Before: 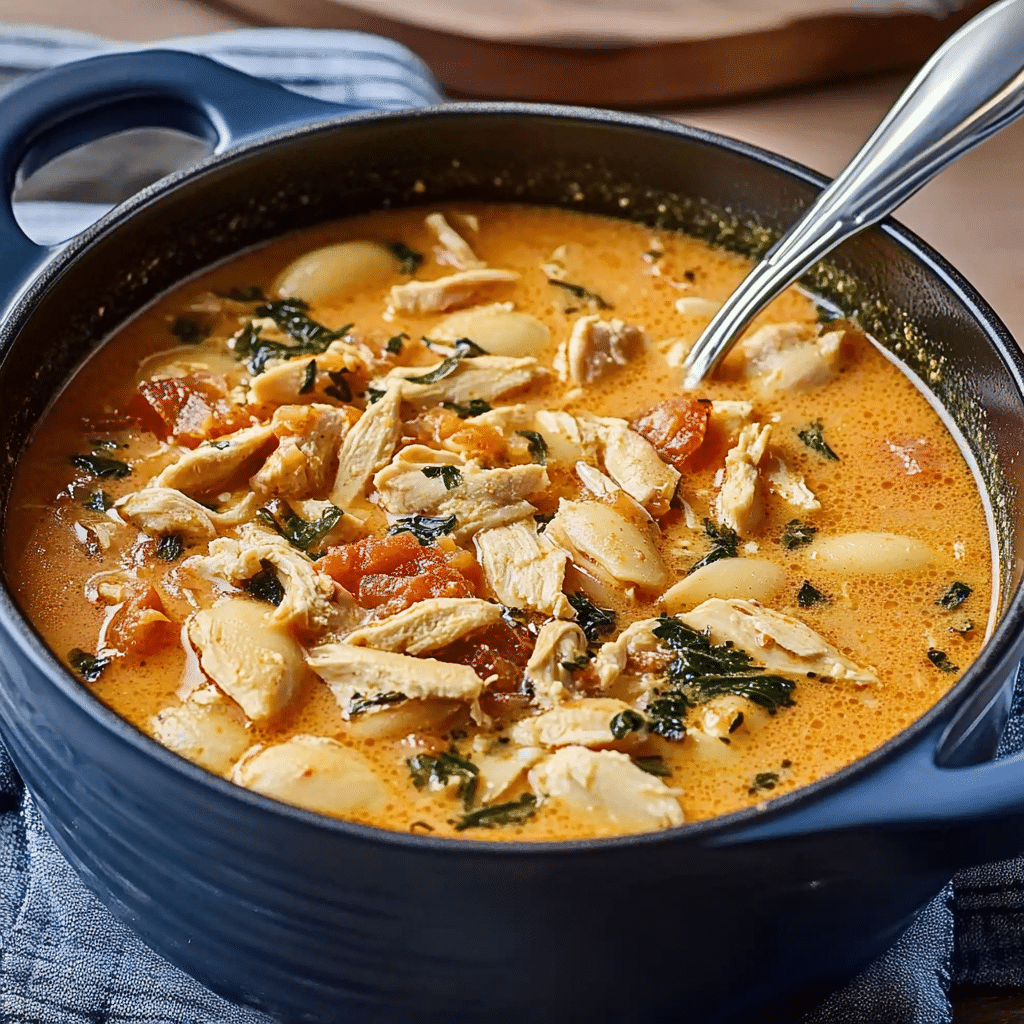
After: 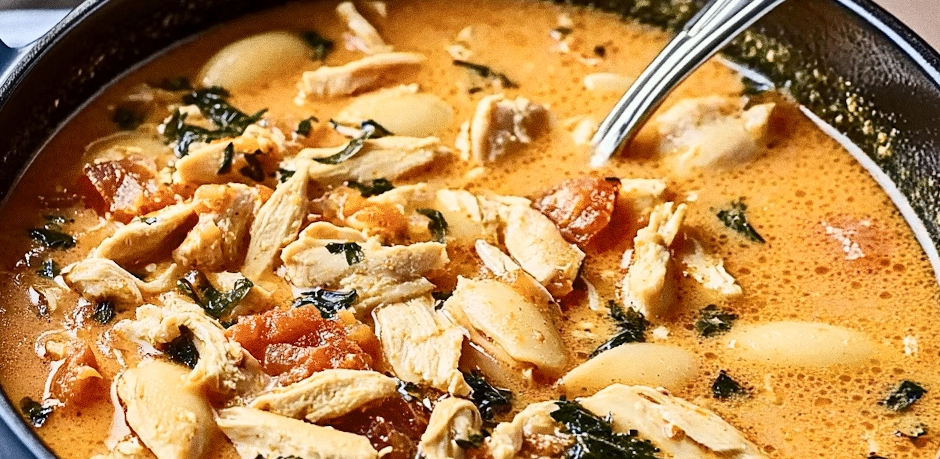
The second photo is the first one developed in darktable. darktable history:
crop: left 1.744%, top 19.225%, right 5.069%, bottom 28.357%
grain: coarseness 0.47 ISO
exposure: black level correction 0.001, compensate highlight preservation false
shadows and highlights: shadows 32, highlights -32, soften with gaussian
rotate and perspective: rotation 1.69°, lens shift (vertical) -0.023, lens shift (horizontal) -0.291, crop left 0.025, crop right 0.988, crop top 0.092, crop bottom 0.842
contrast brightness saturation: contrast 0.24, brightness 0.09
